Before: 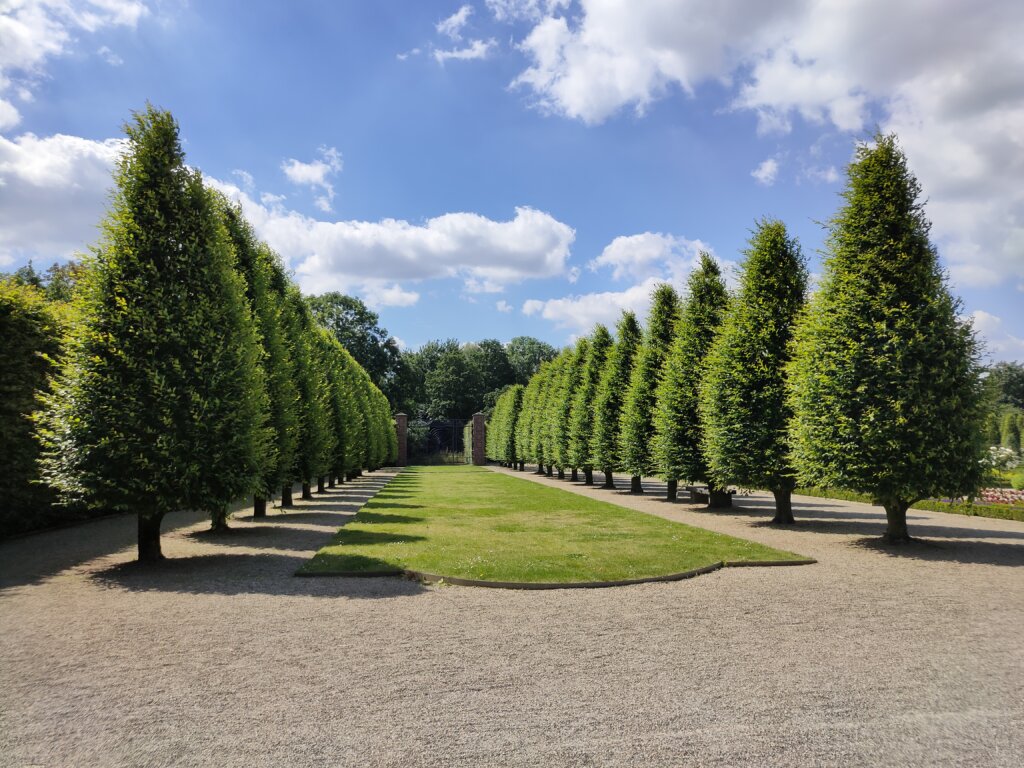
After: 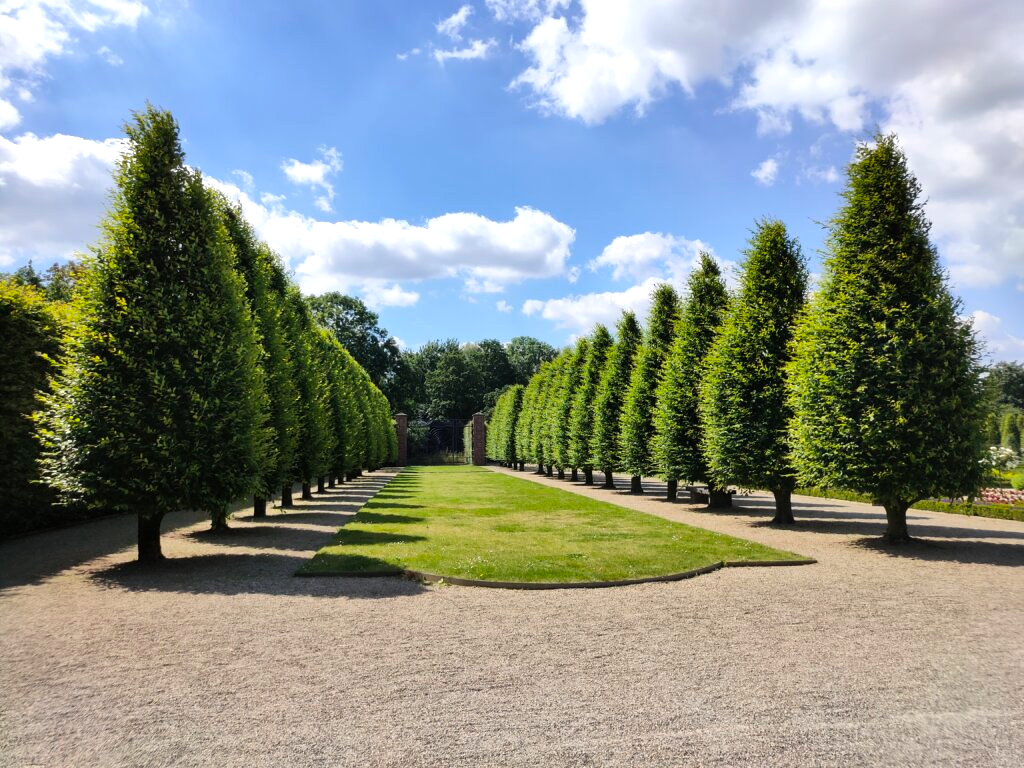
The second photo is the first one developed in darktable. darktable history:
tone equalizer: -8 EV -0.387 EV, -7 EV -0.397 EV, -6 EV -0.328 EV, -5 EV -0.258 EV, -3 EV 0.231 EV, -2 EV 0.348 EV, -1 EV 0.394 EV, +0 EV 0.407 EV, edges refinement/feathering 500, mask exposure compensation -1.57 EV, preserve details no
